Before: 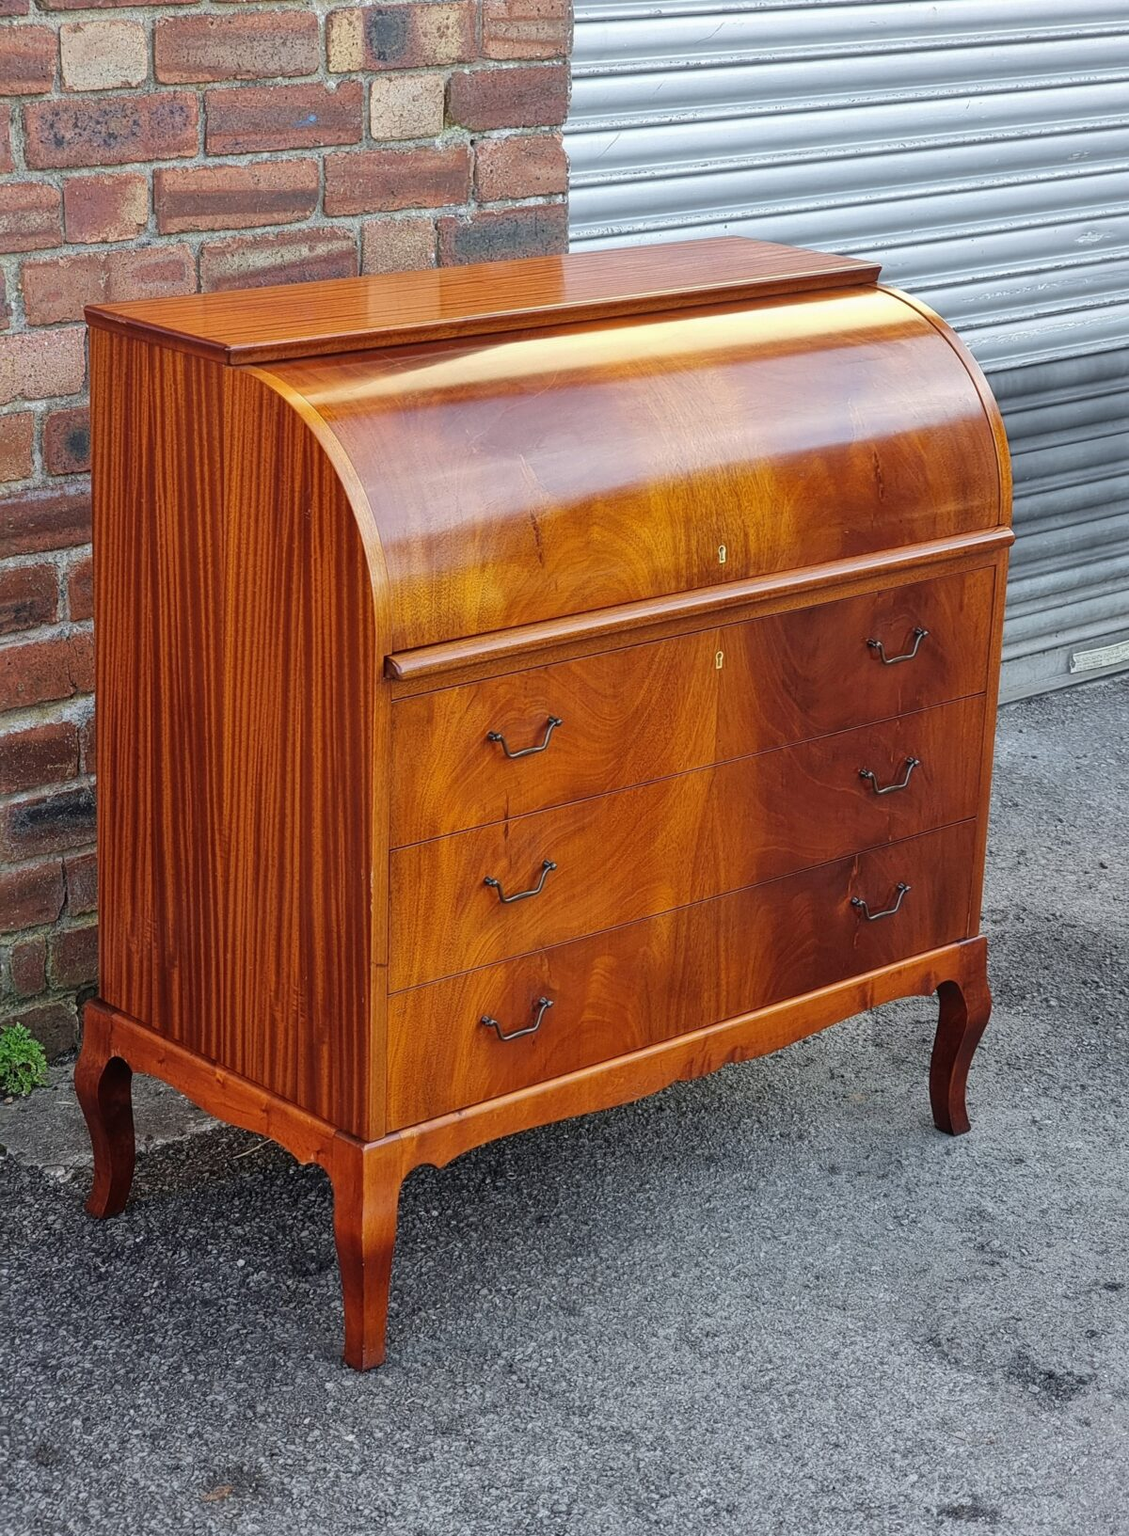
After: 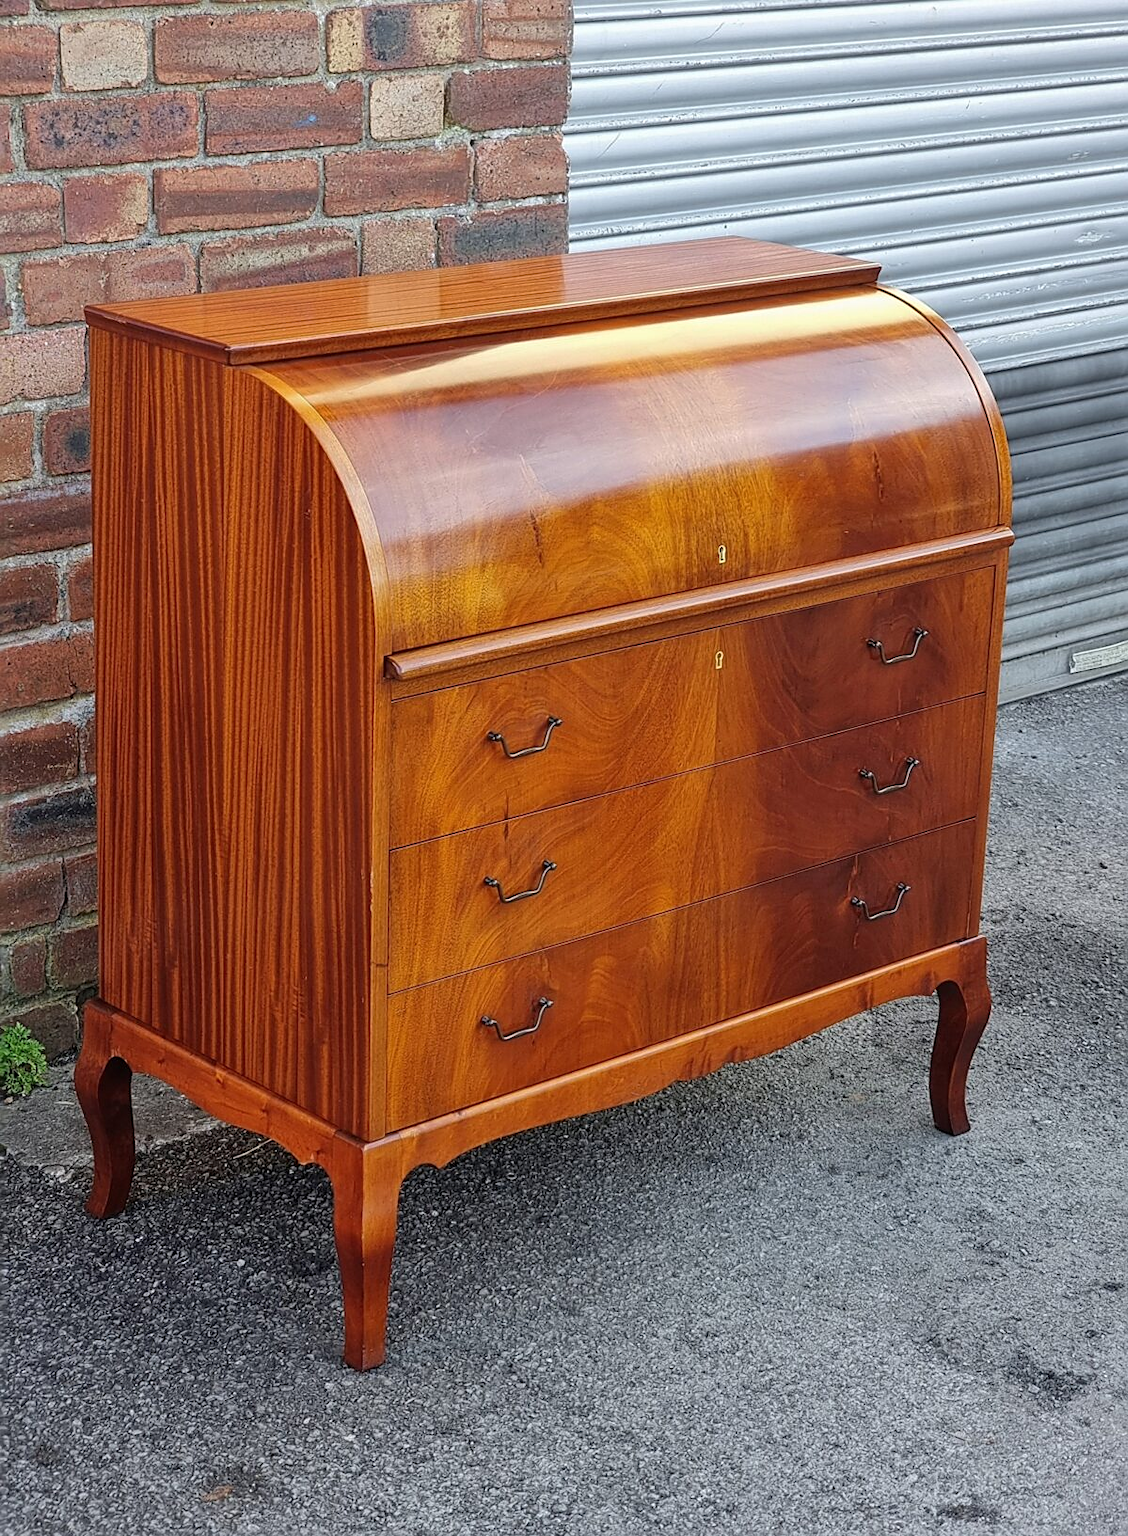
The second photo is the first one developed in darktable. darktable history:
color balance: contrast -0.5%
tone equalizer: on, module defaults
sharpen: radius 1.864, amount 0.398, threshold 1.271
